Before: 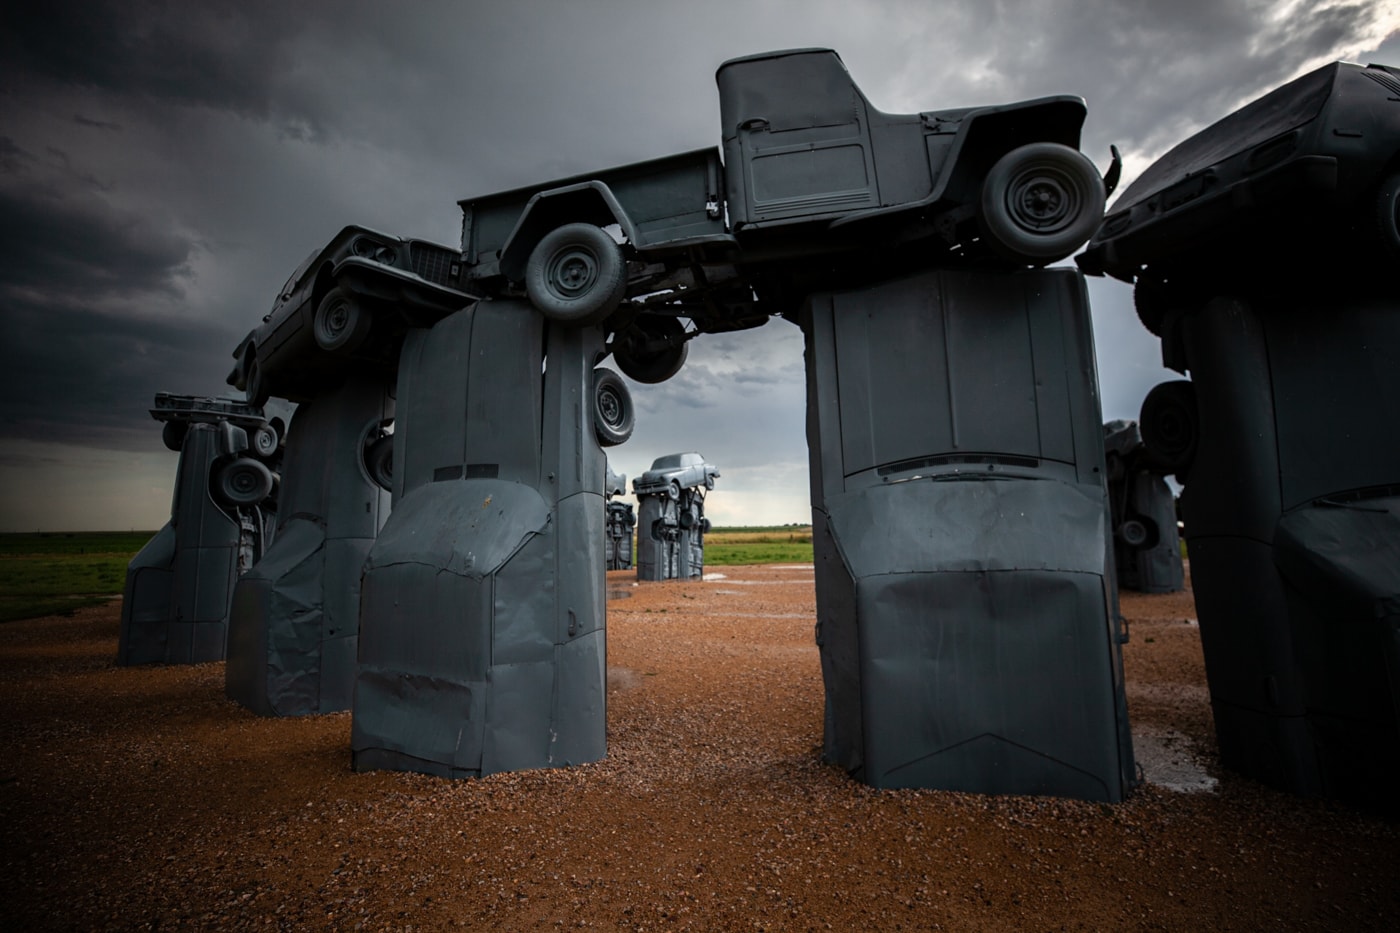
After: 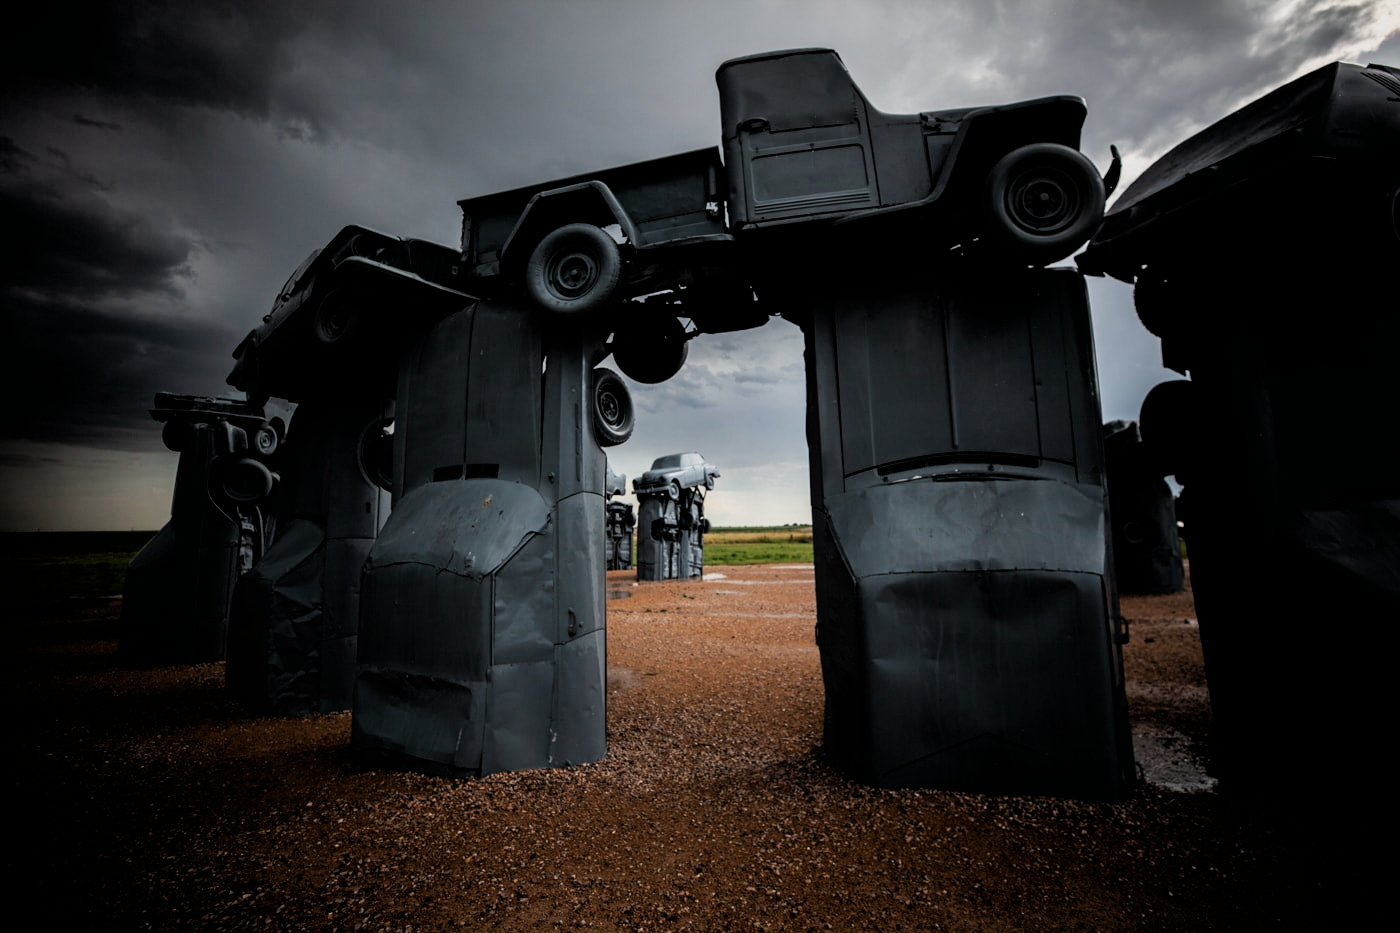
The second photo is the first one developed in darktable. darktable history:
tone equalizer: on, module defaults
filmic rgb: black relative exposure -5 EV, white relative exposure 3.5 EV, hardness 3.19, contrast 1.2, highlights saturation mix -50%
